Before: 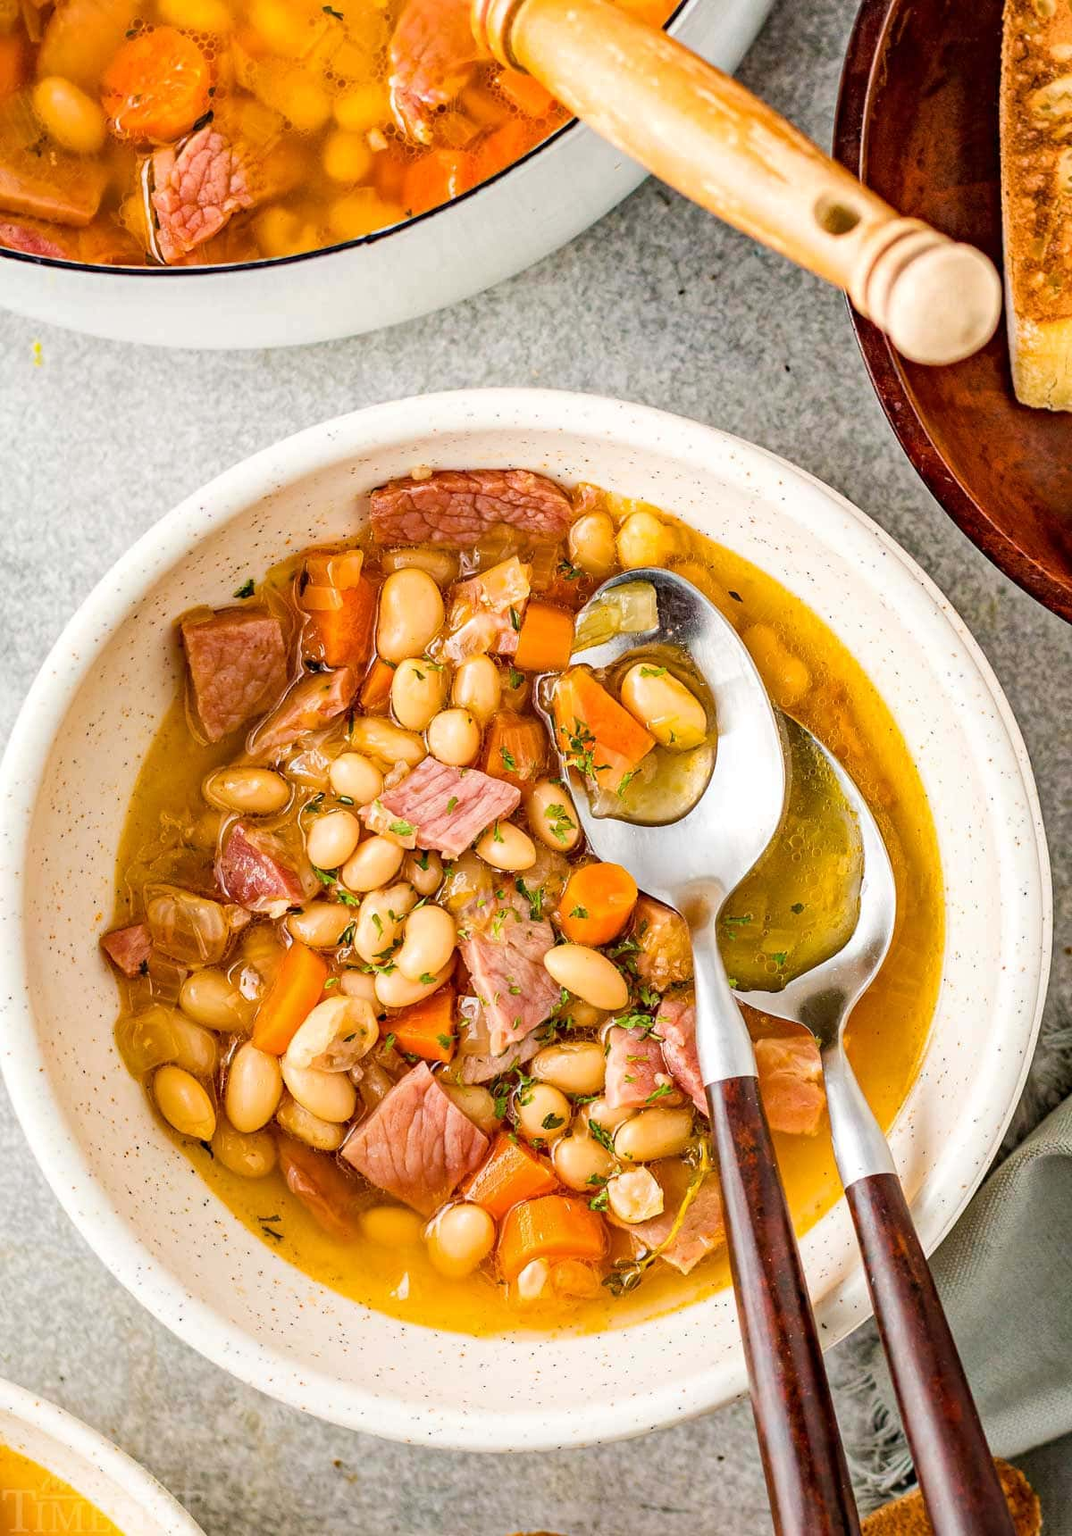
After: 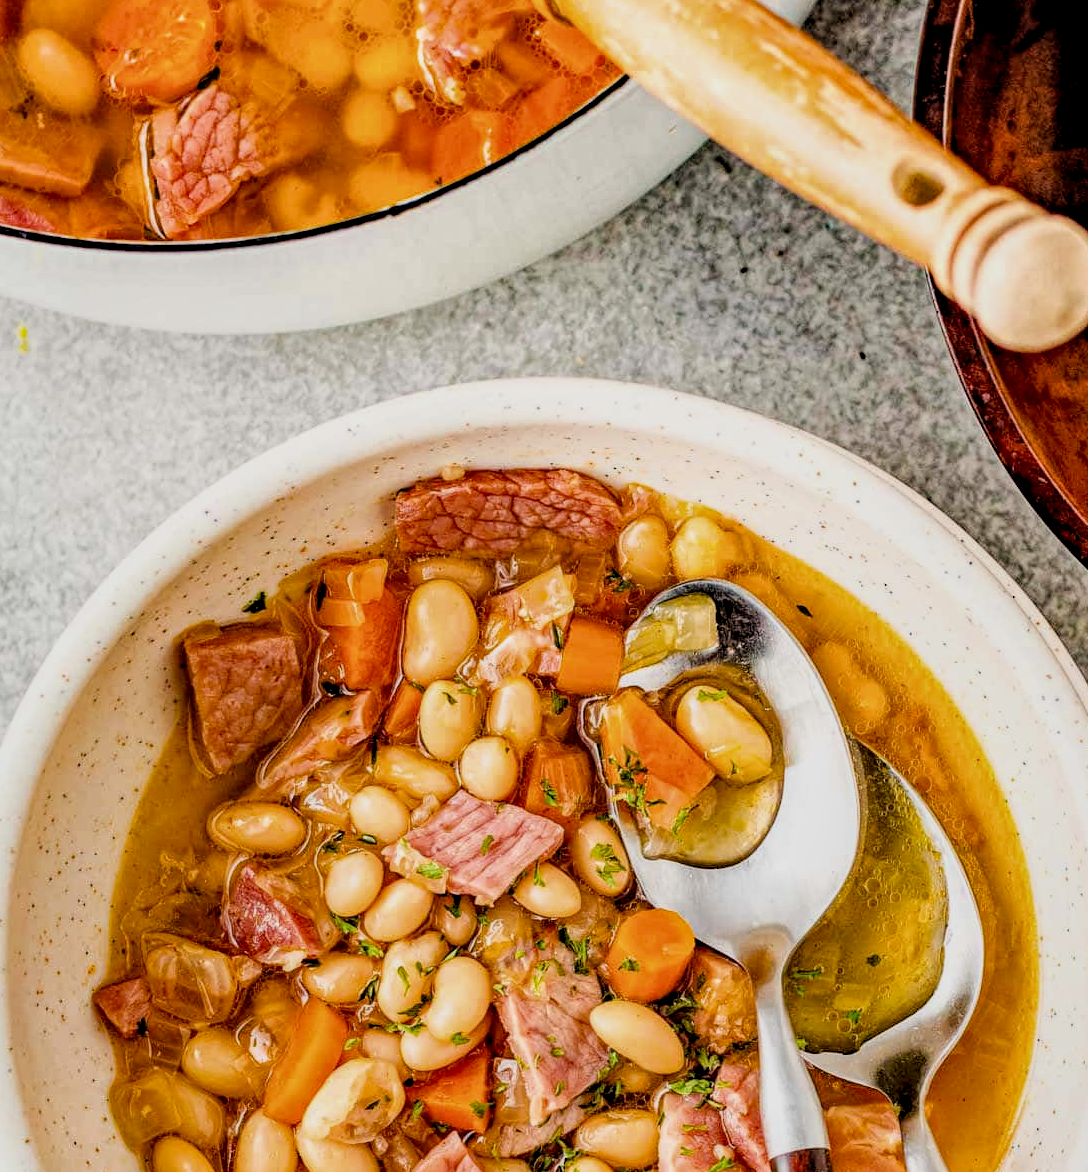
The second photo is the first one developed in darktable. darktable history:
local contrast: highlights 105%, shadows 103%, detail 201%, midtone range 0.2
filmic rgb: black relative exposure -4.61 EV, white relative exposure 4.8 EV, threshold 2.97 EV, hardness 2.34, latitude 36.59%, contrast 1.043, highlights saturation mix 1.36%, shadows ↔ highlights balance 1.32%, color science v4 (2020), iterations of high-quality reconstruction 0, enable highlight reconstruction true
crop: left 1.588%, top 3.363%, right 7.741%, bottom 28.481%
haze removal: compatibility mode true, adaptive false
